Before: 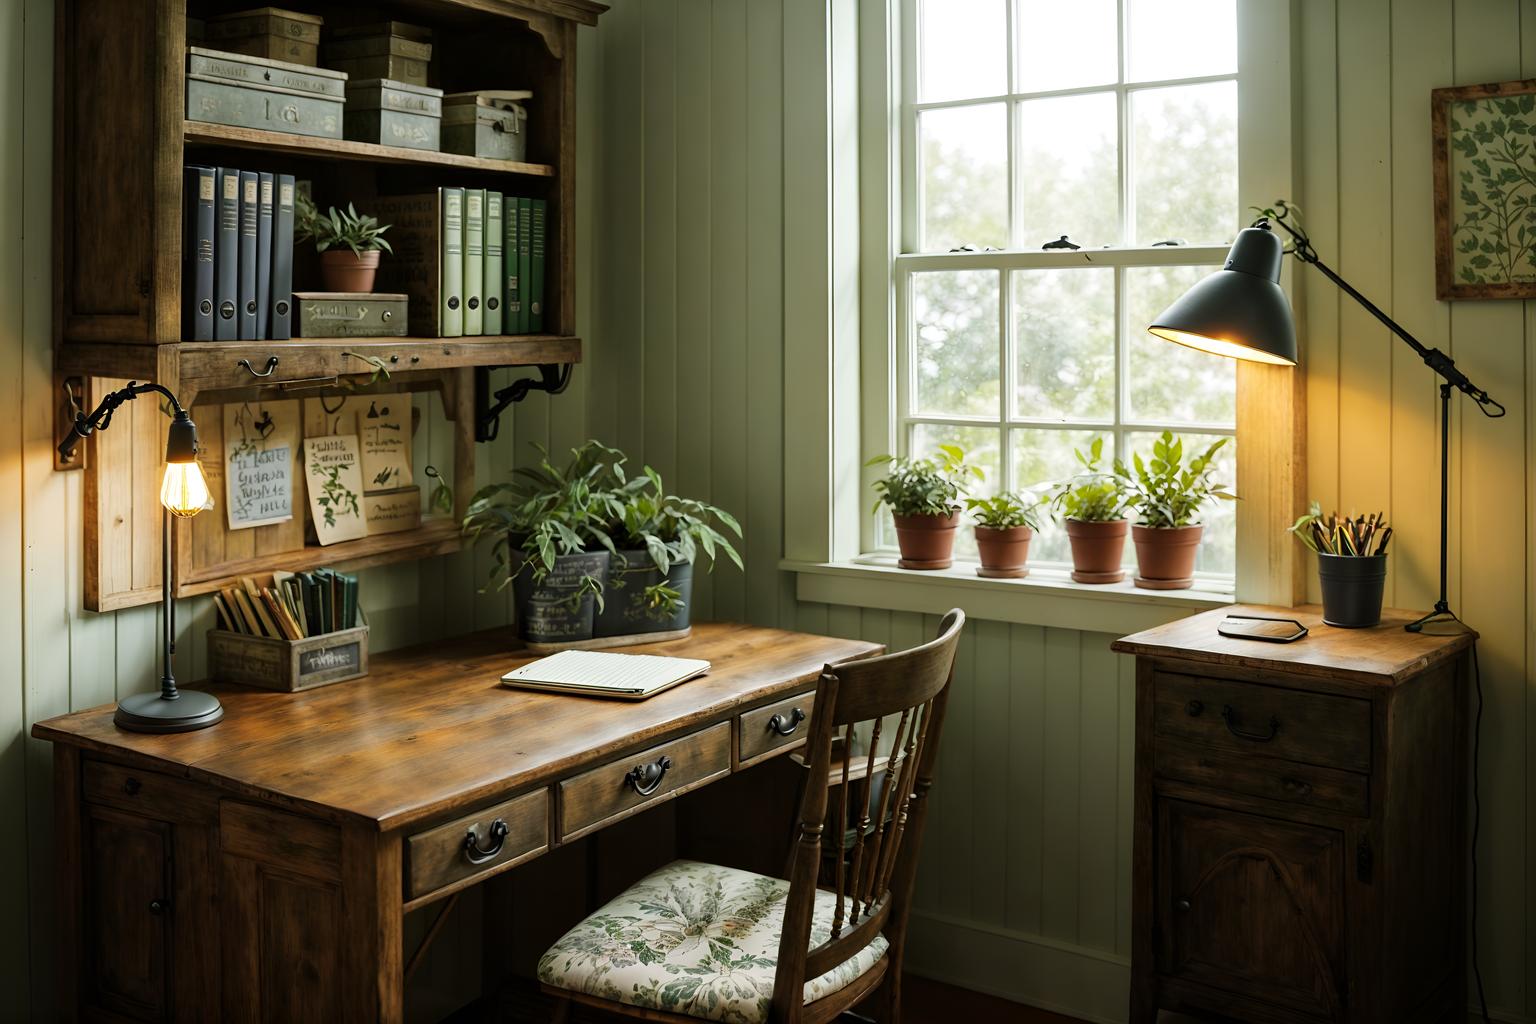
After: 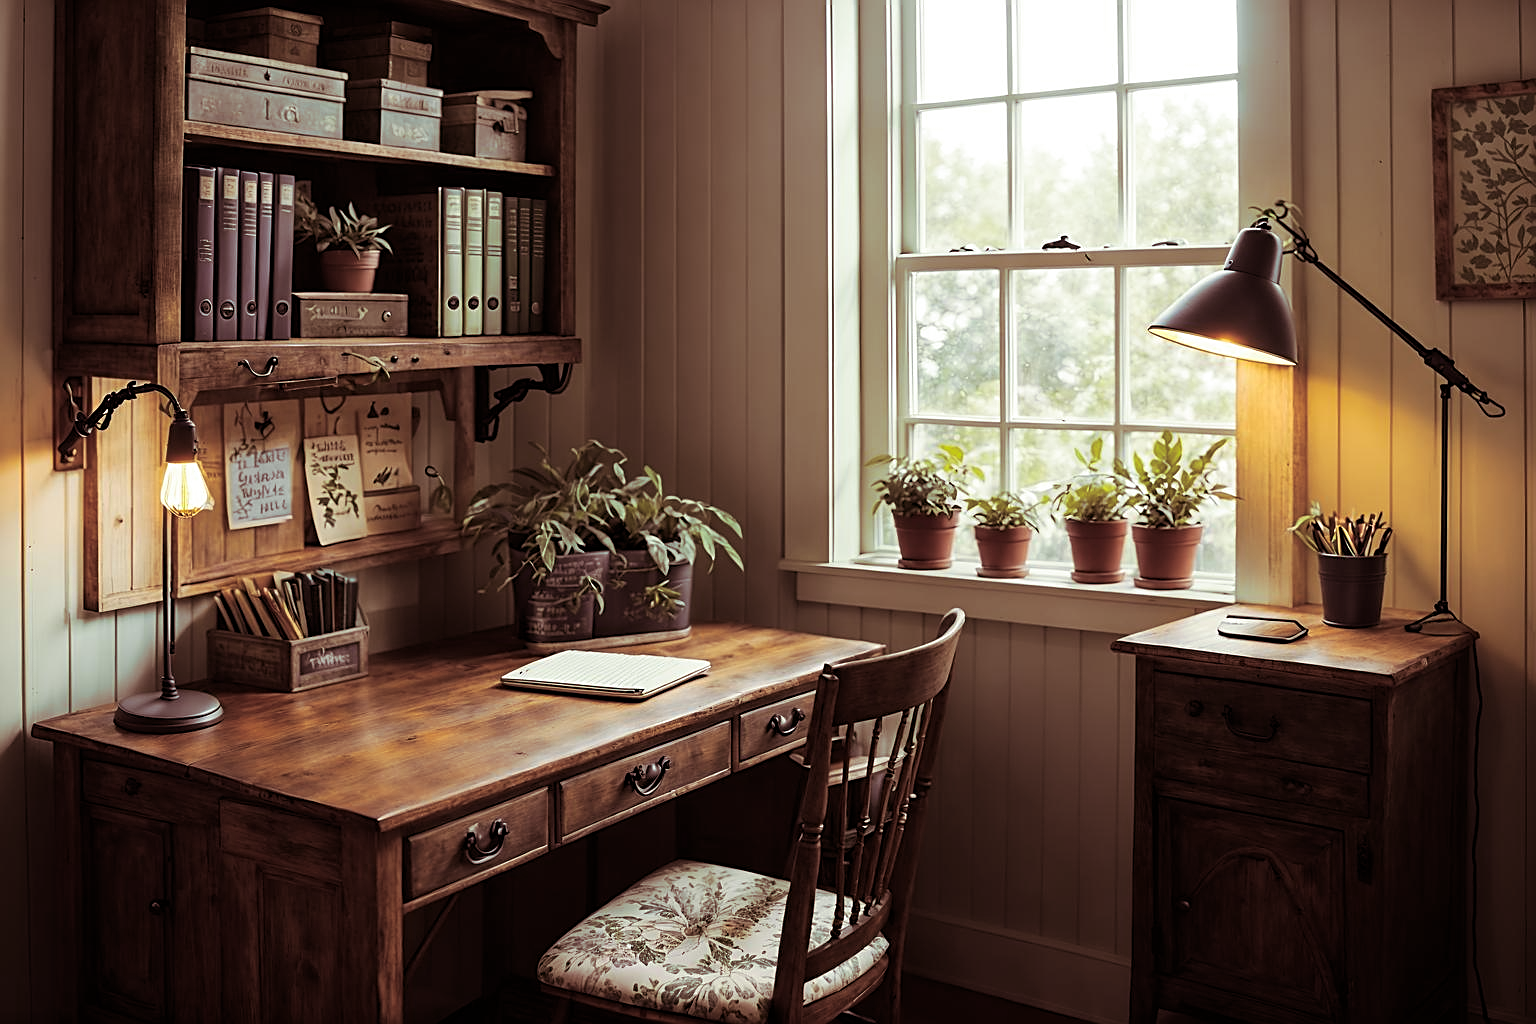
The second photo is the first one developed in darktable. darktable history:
sharpen: on, module defaults
split-toning: on, module defaults
